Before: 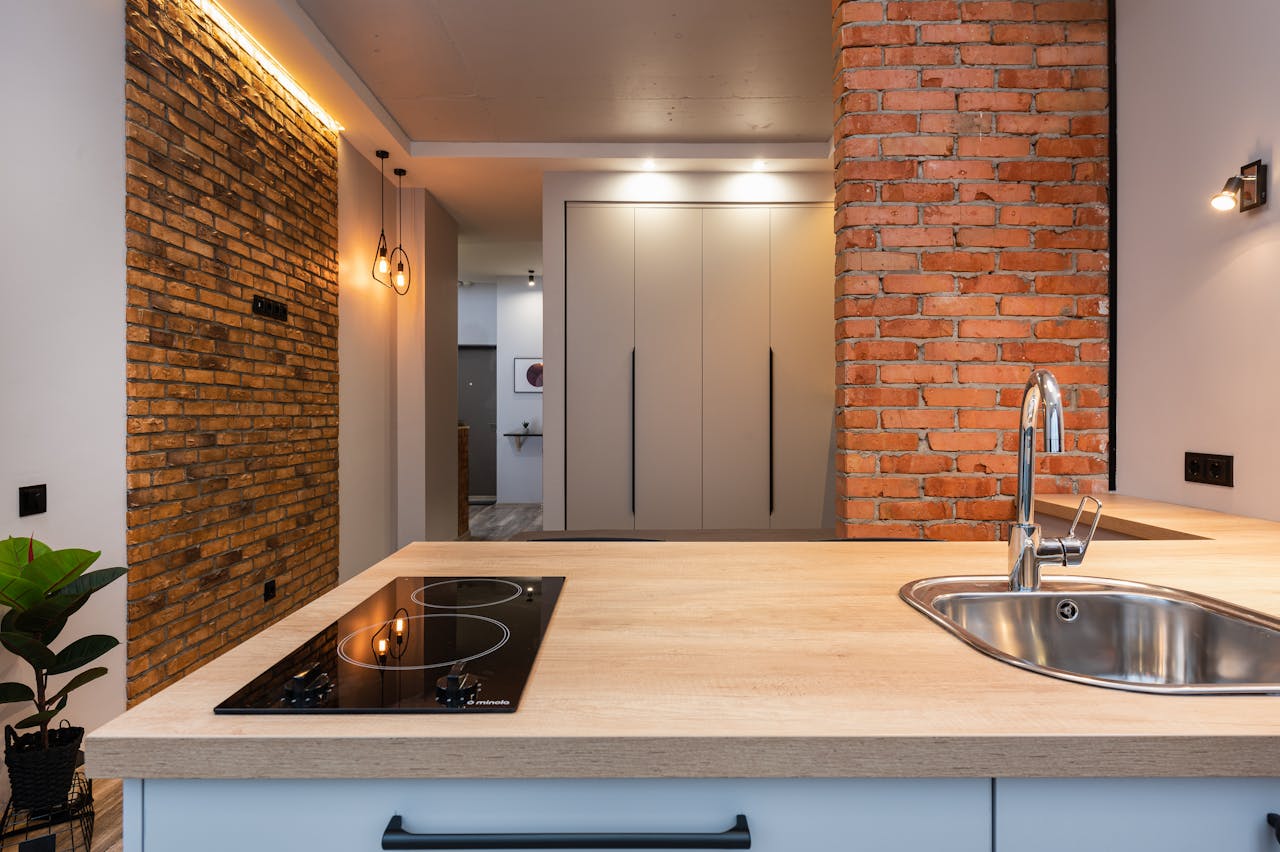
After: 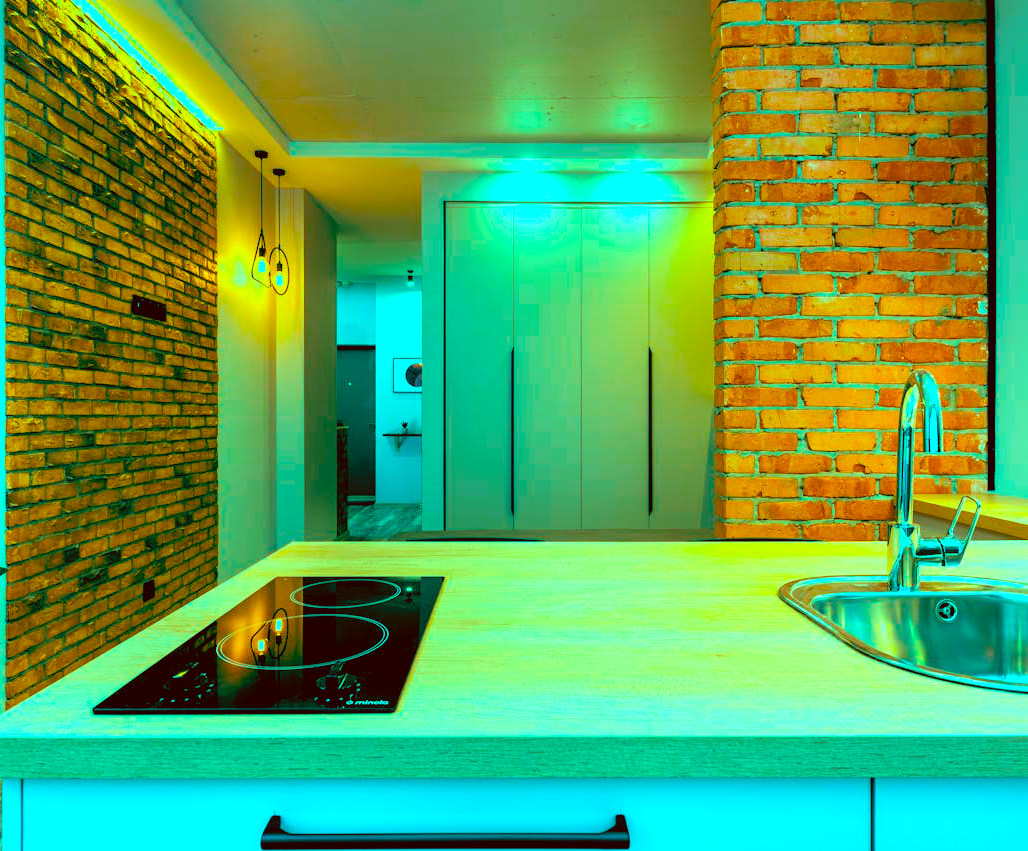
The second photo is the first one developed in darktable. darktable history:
exposure: exposure 0.78 EV, compensate highlight preservation false
crop and rotate: left 9.512%, right 10.169%
color balance rgb: highlights gain › chroma 7.398%, highlights gain › hue 181.58°, global offset › luminance -0.529%, global offset › chroma 0.91%, global offset › hue 176.04°, perceptual saturation grading › global saturation 65.994%, perceptual saturation grading › highlights 59.476%, perceptual saturation grading › mid-tones 49.886%, perceptual saturation grading › shadows 49.289%
velvia: on, module defaults
levels: white 90.69%
color correction: highlights a* -7.13, highlights b* -0.185, shadows a* 20.82, shadows b* 11.15
